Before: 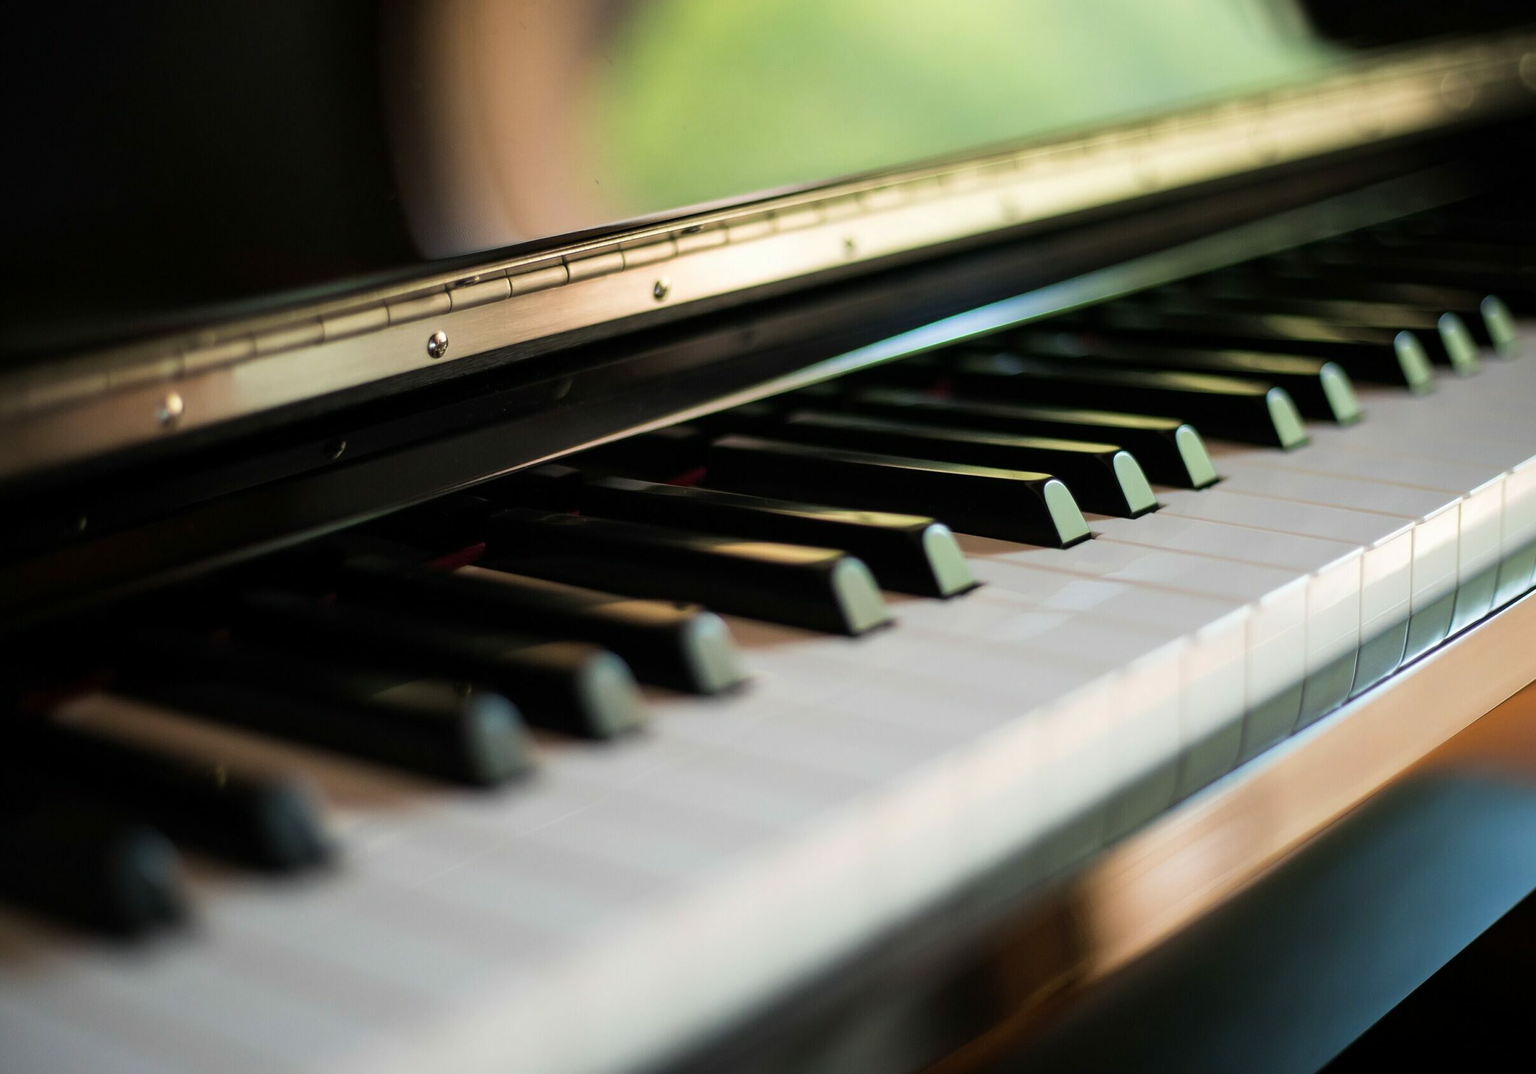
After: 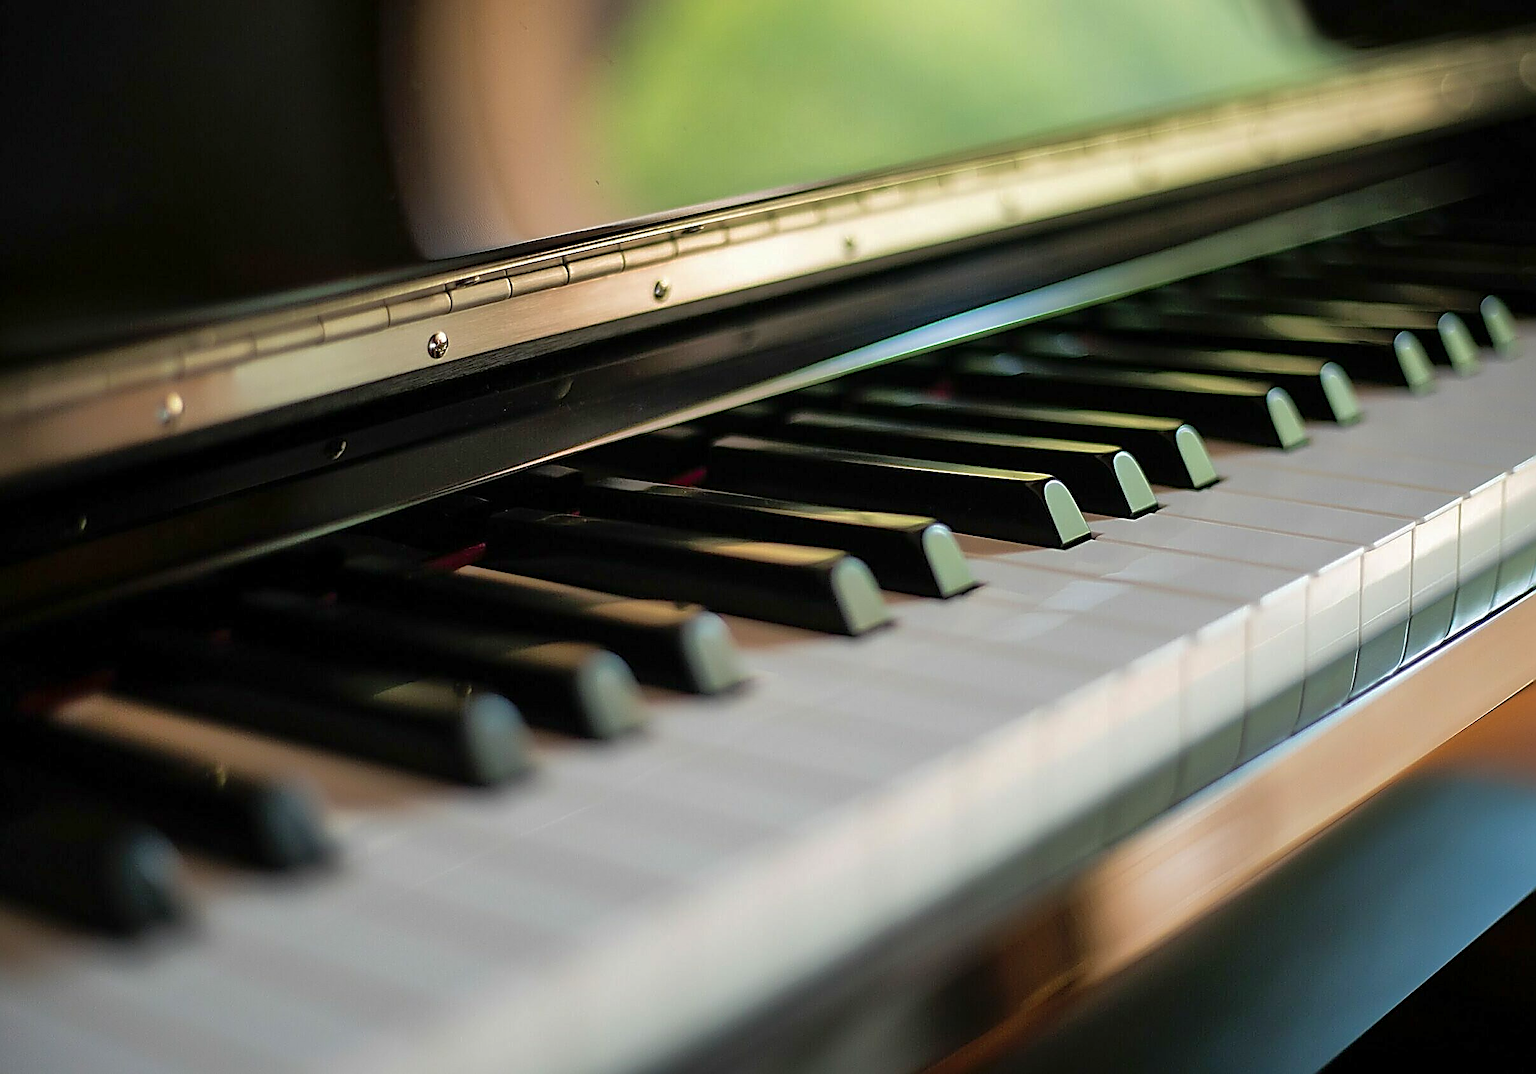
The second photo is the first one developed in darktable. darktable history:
sharpen: amount 2
shadows and highlights: on, module defaults
